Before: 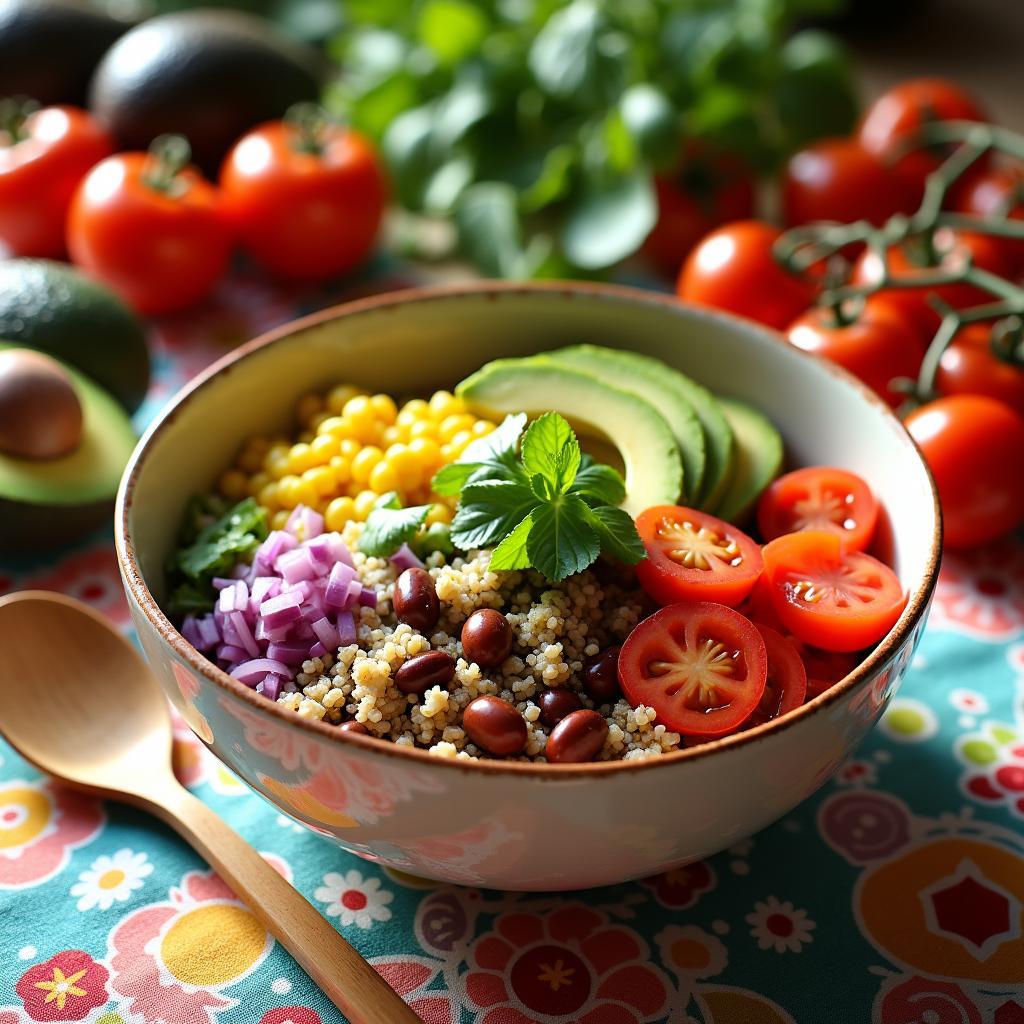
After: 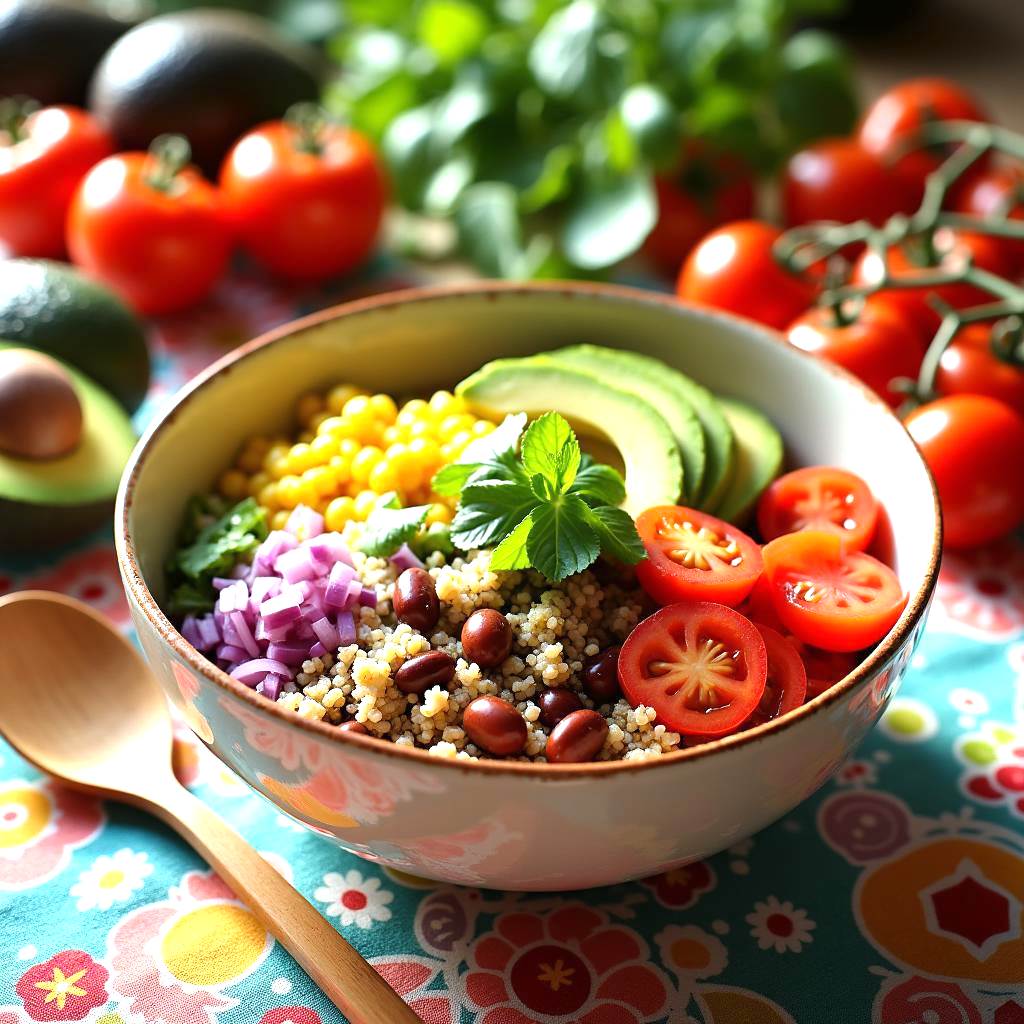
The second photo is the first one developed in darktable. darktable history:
exposure: exposure 0.69 EV, compensate highlight preservation false
